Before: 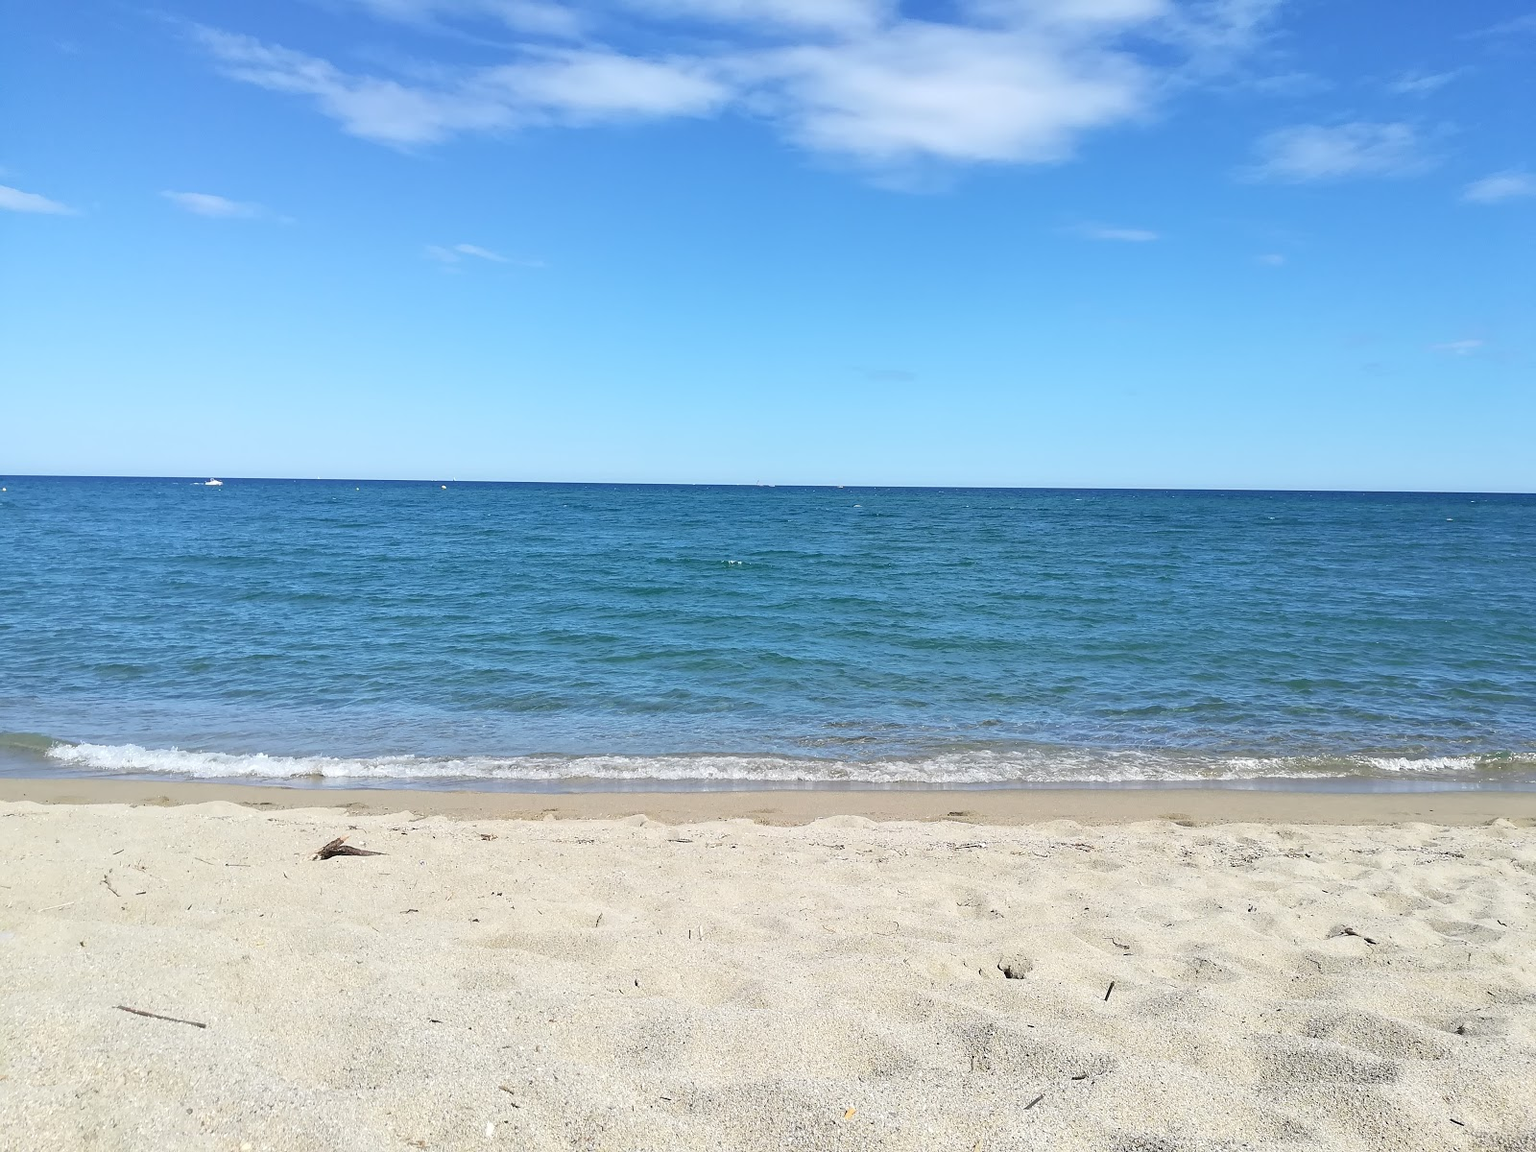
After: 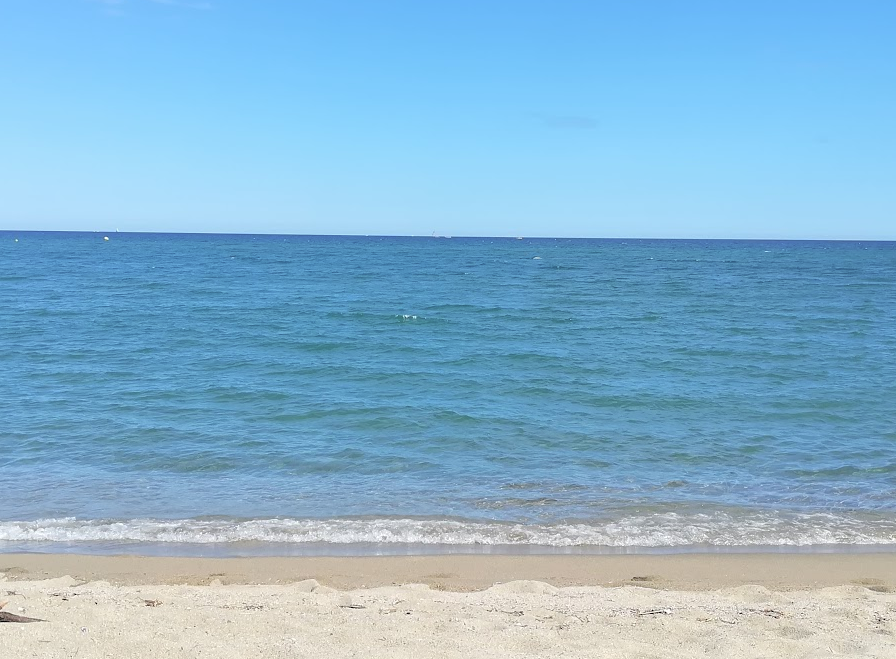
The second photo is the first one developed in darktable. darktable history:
crop and rotate: left 22.252%, top 22.497%, right 21.73%, bottom 22.518%
tone curve: curves: ch0 [(0, 0) (0.004, 0.008) (0.077, 0.156) (0.169, 0.29) (0.774, 0.774) (1, 1)], color space Lab, independent channels, preserve colors none
